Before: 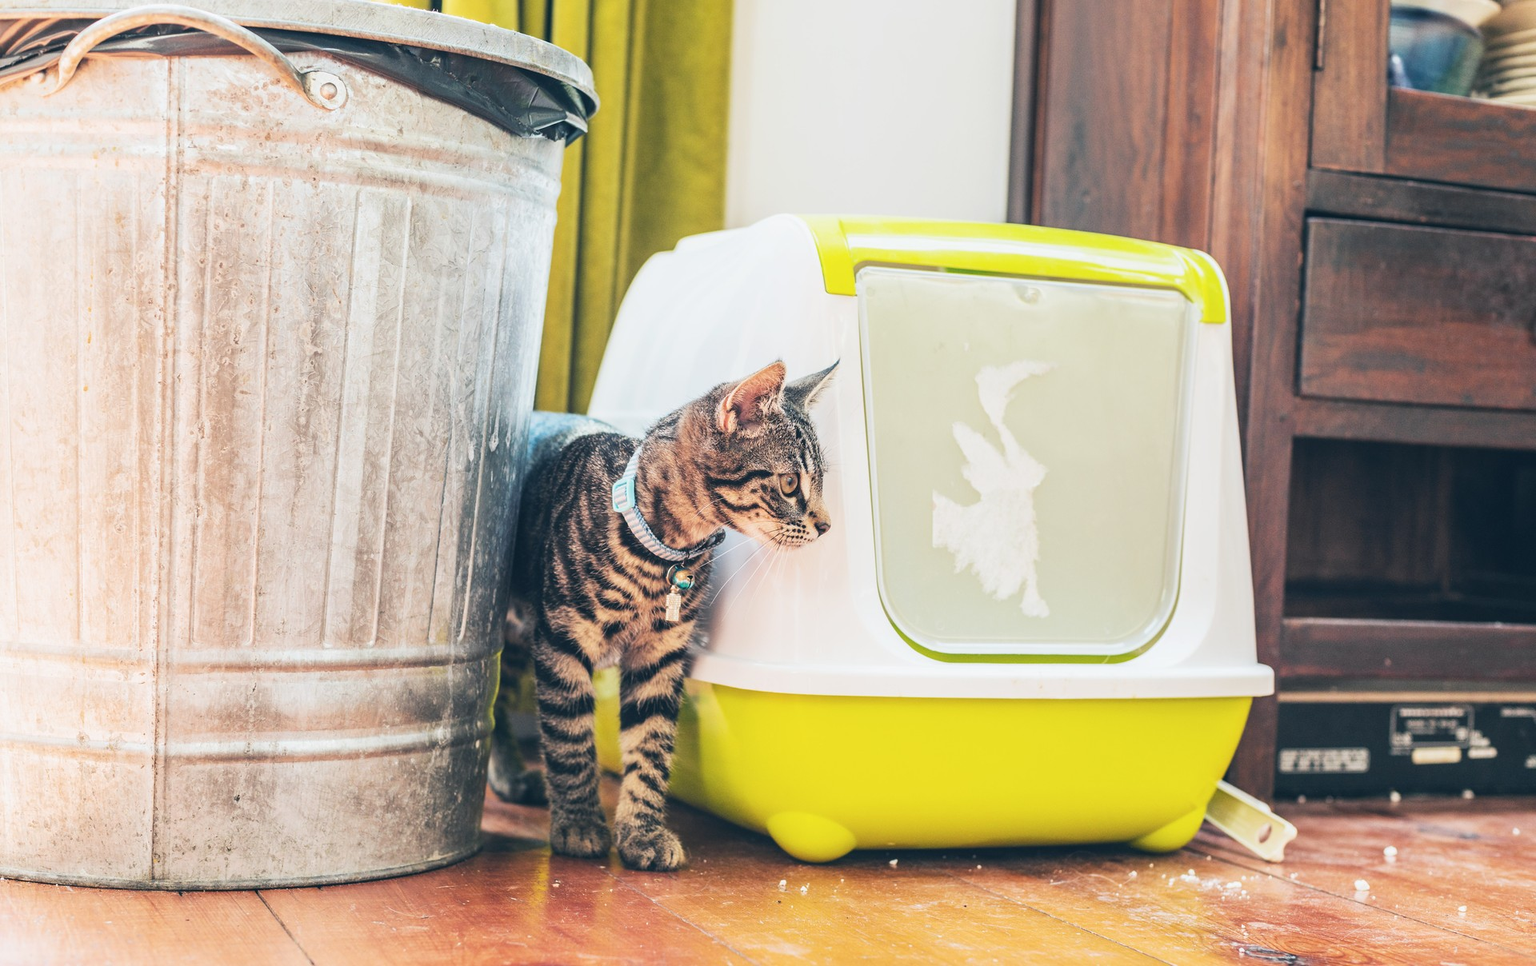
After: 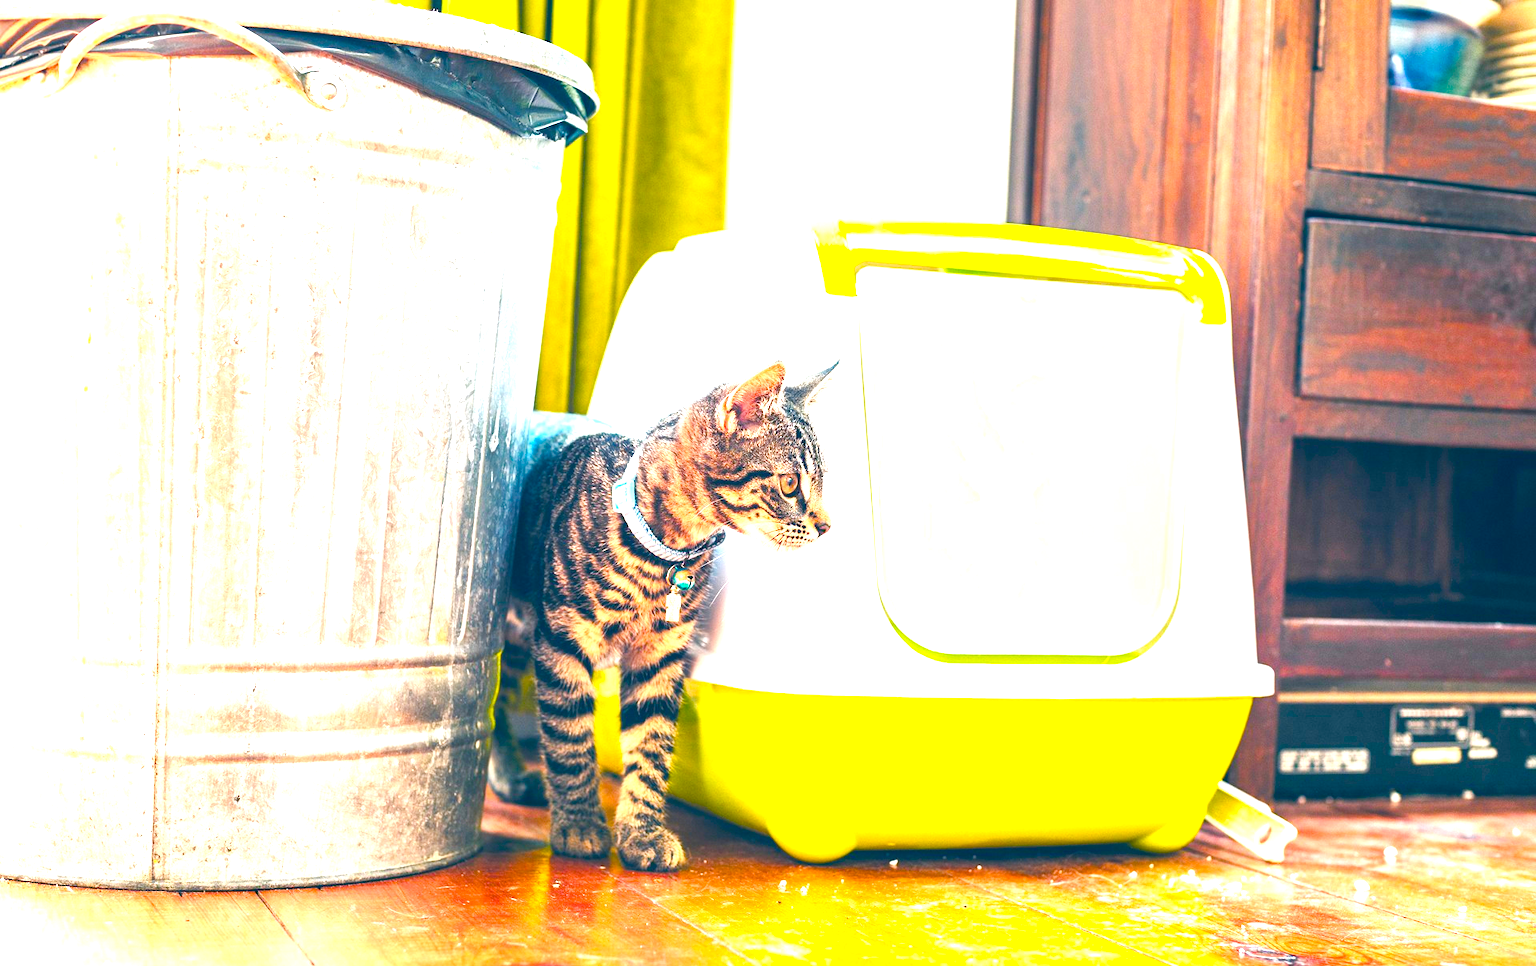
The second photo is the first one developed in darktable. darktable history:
exposure: exposure 0.74 EV, compensate highlight preservation false
color balance rgb: linear chroma grading › shadows 10%, linear chroma grading › highlights 10%, linear chroma grading › global chroma 15%, linear chroma grading › mid-tones 15%, perceptual saturation grading › global saturation 40%, perceptual saturation grading › highlights -25%, perceptual saturation grading › mid-tones 35%, perceptual saturation grading › shadows 35%, perceptual brilliance grading › global brilliance 11.29%, global vibrance 11.29%
